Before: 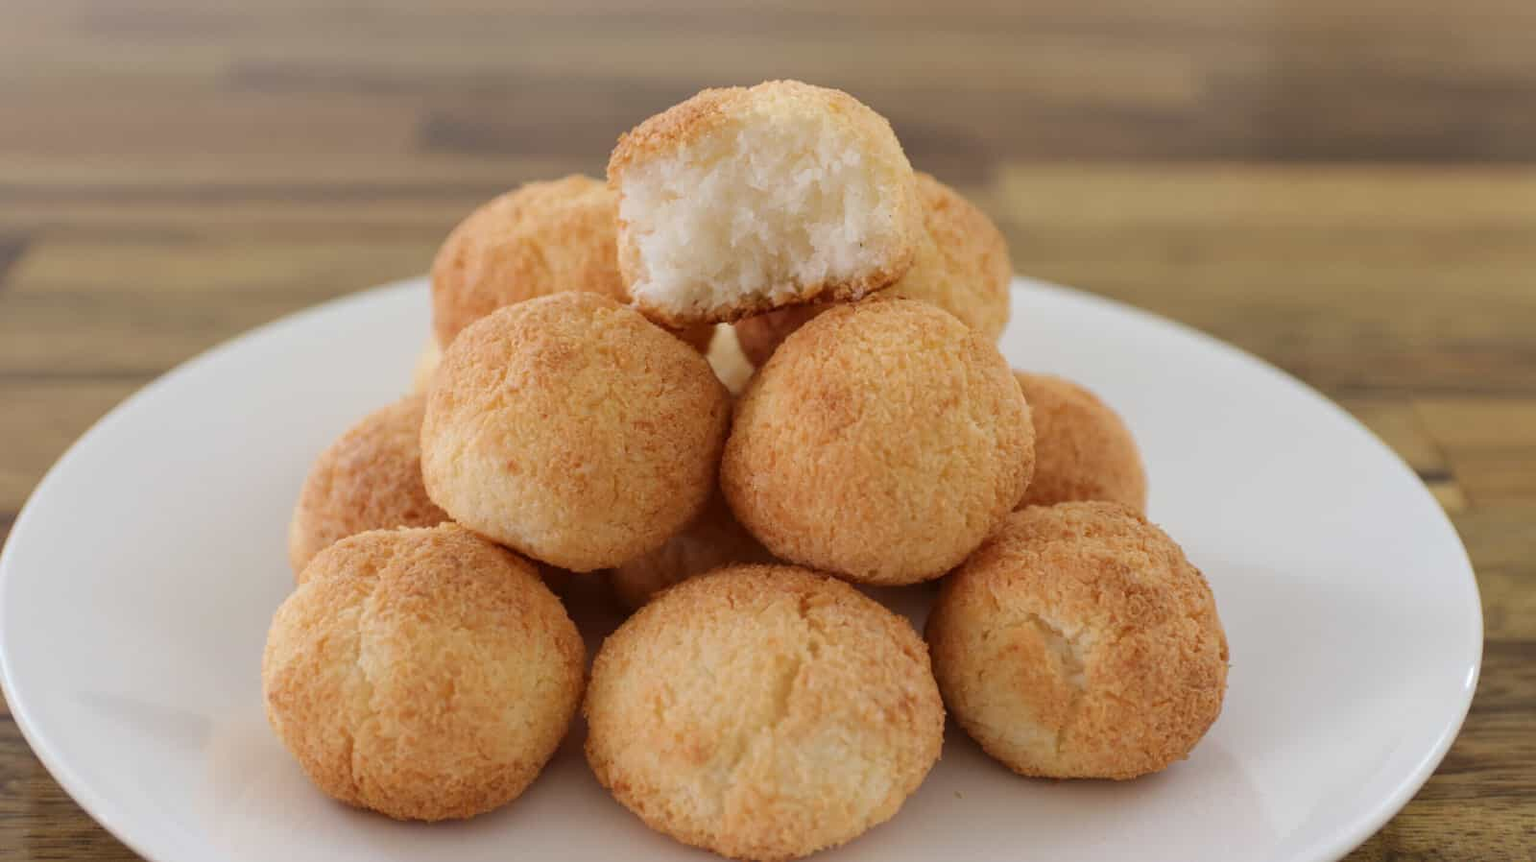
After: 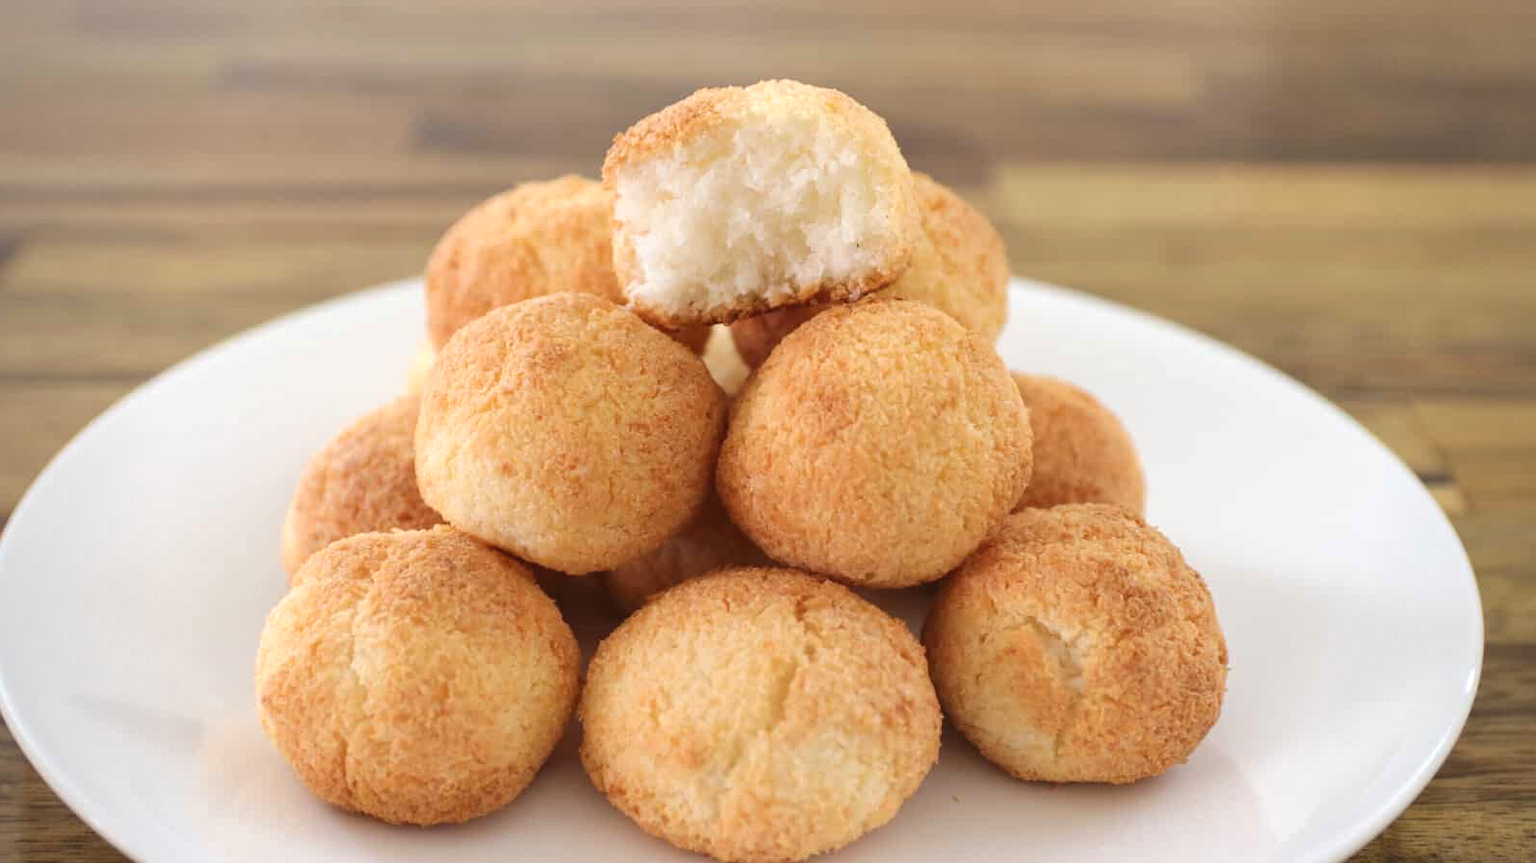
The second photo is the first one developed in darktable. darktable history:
crop and rotate: left 0.604%, top 0.161%, bottom 0.279%
exposure: black level correction -0.002, exposure 0.538 EV, compensate exposure bias true, compensate highlight preservation false
vignetting: saturation 0.04
